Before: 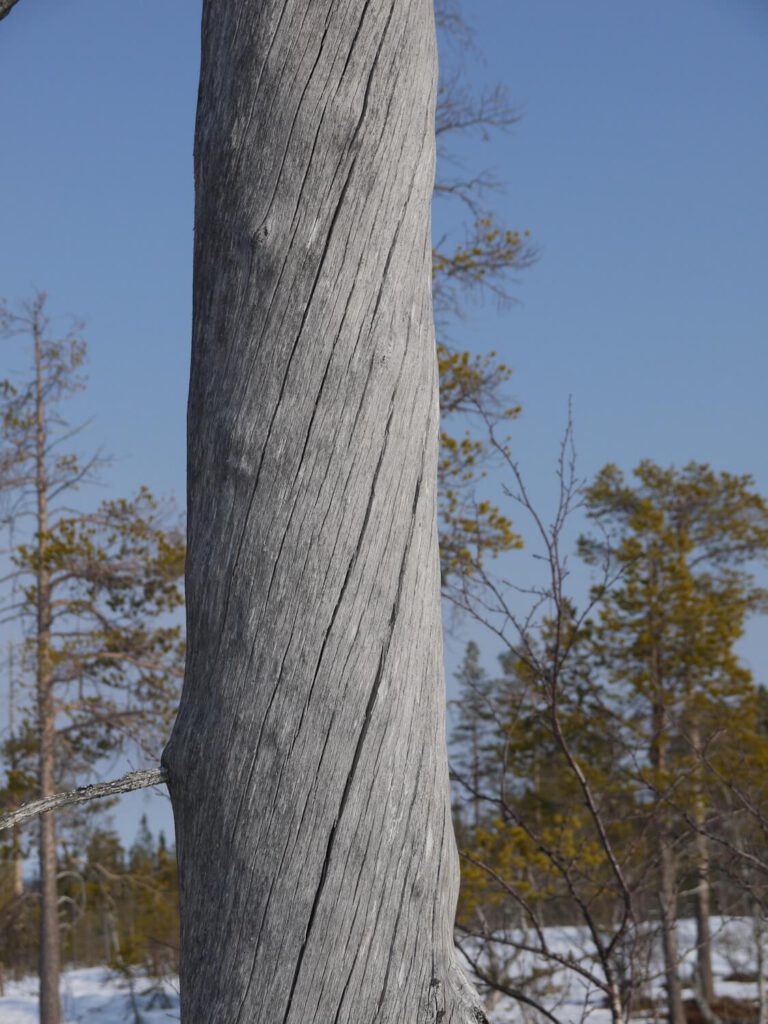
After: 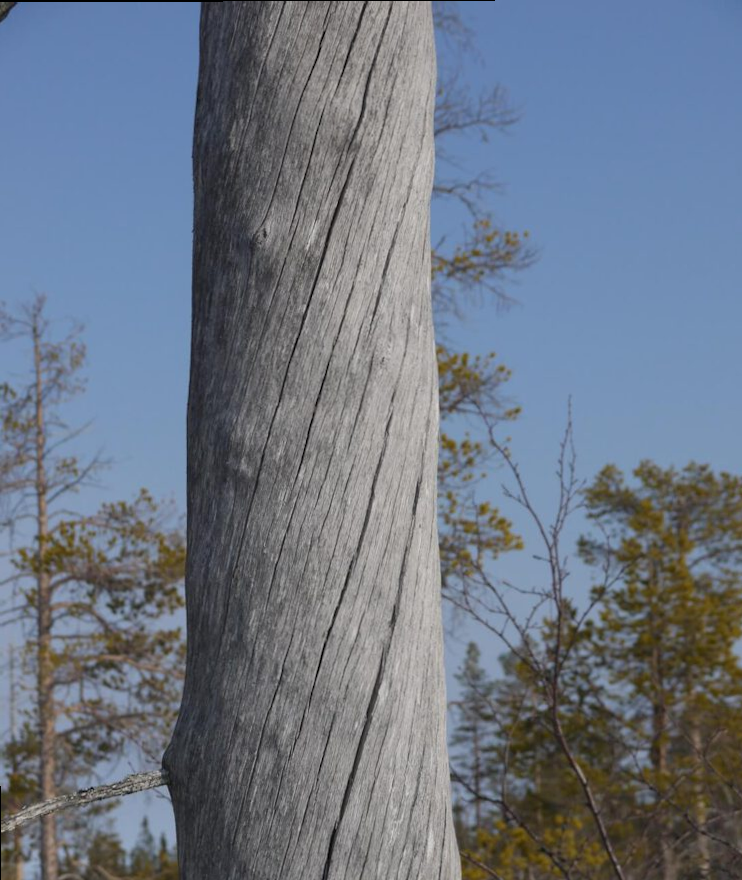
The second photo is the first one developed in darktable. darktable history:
crop and rotate: angle 0.211°, left 0.303%, right 3.447%, bottom 14.219%
